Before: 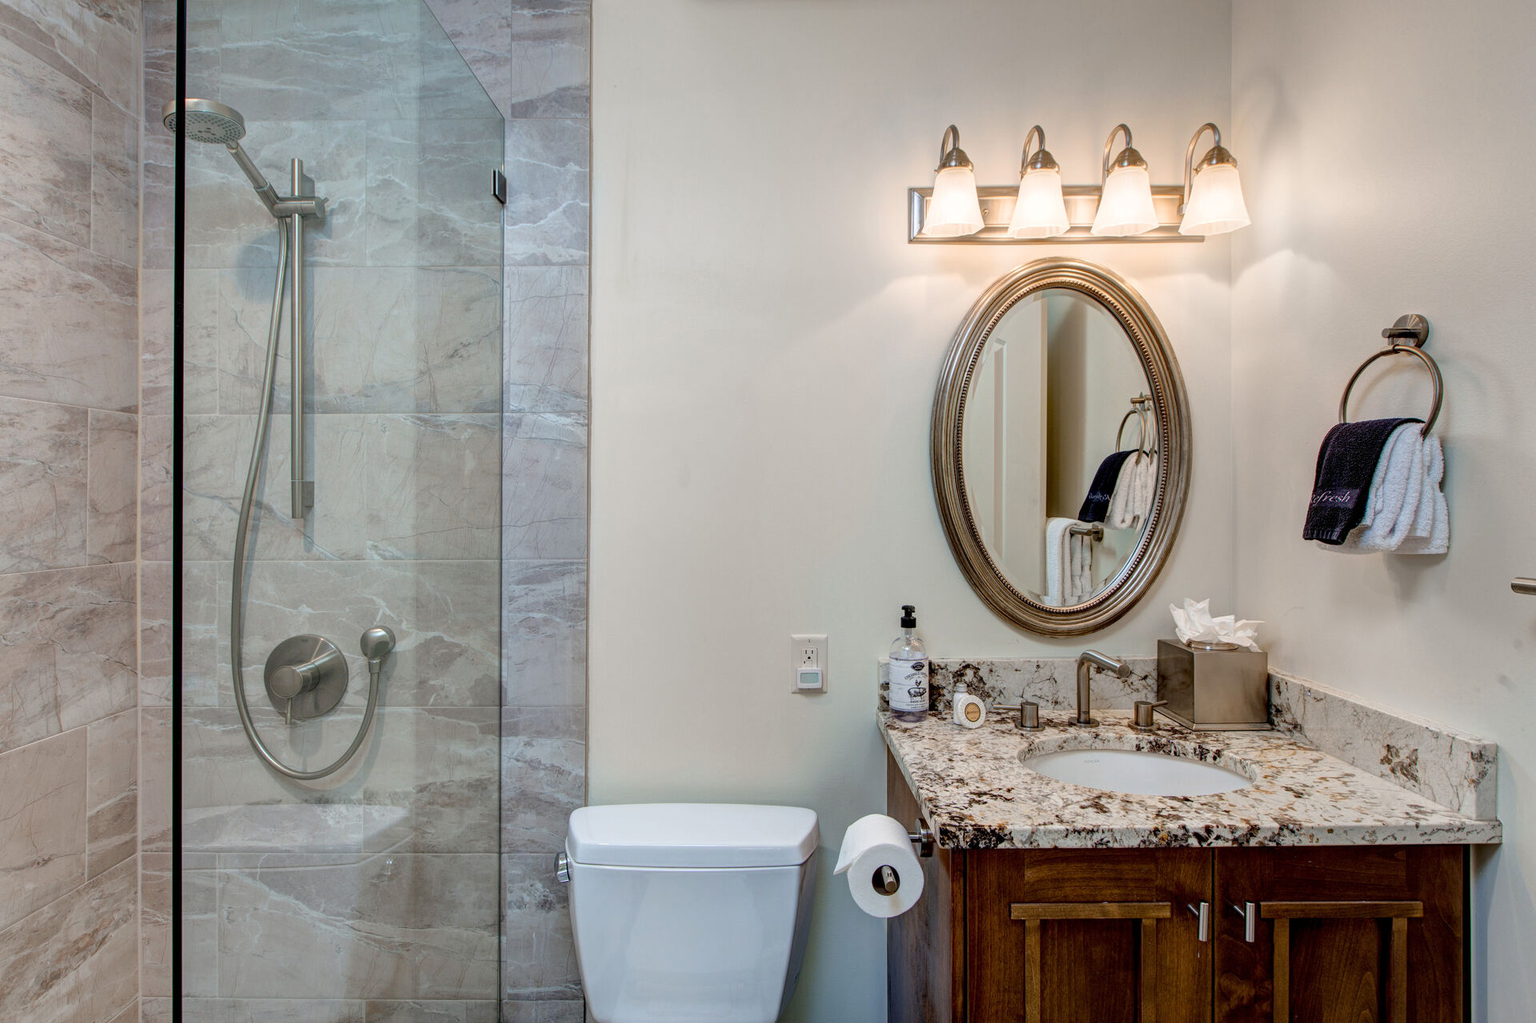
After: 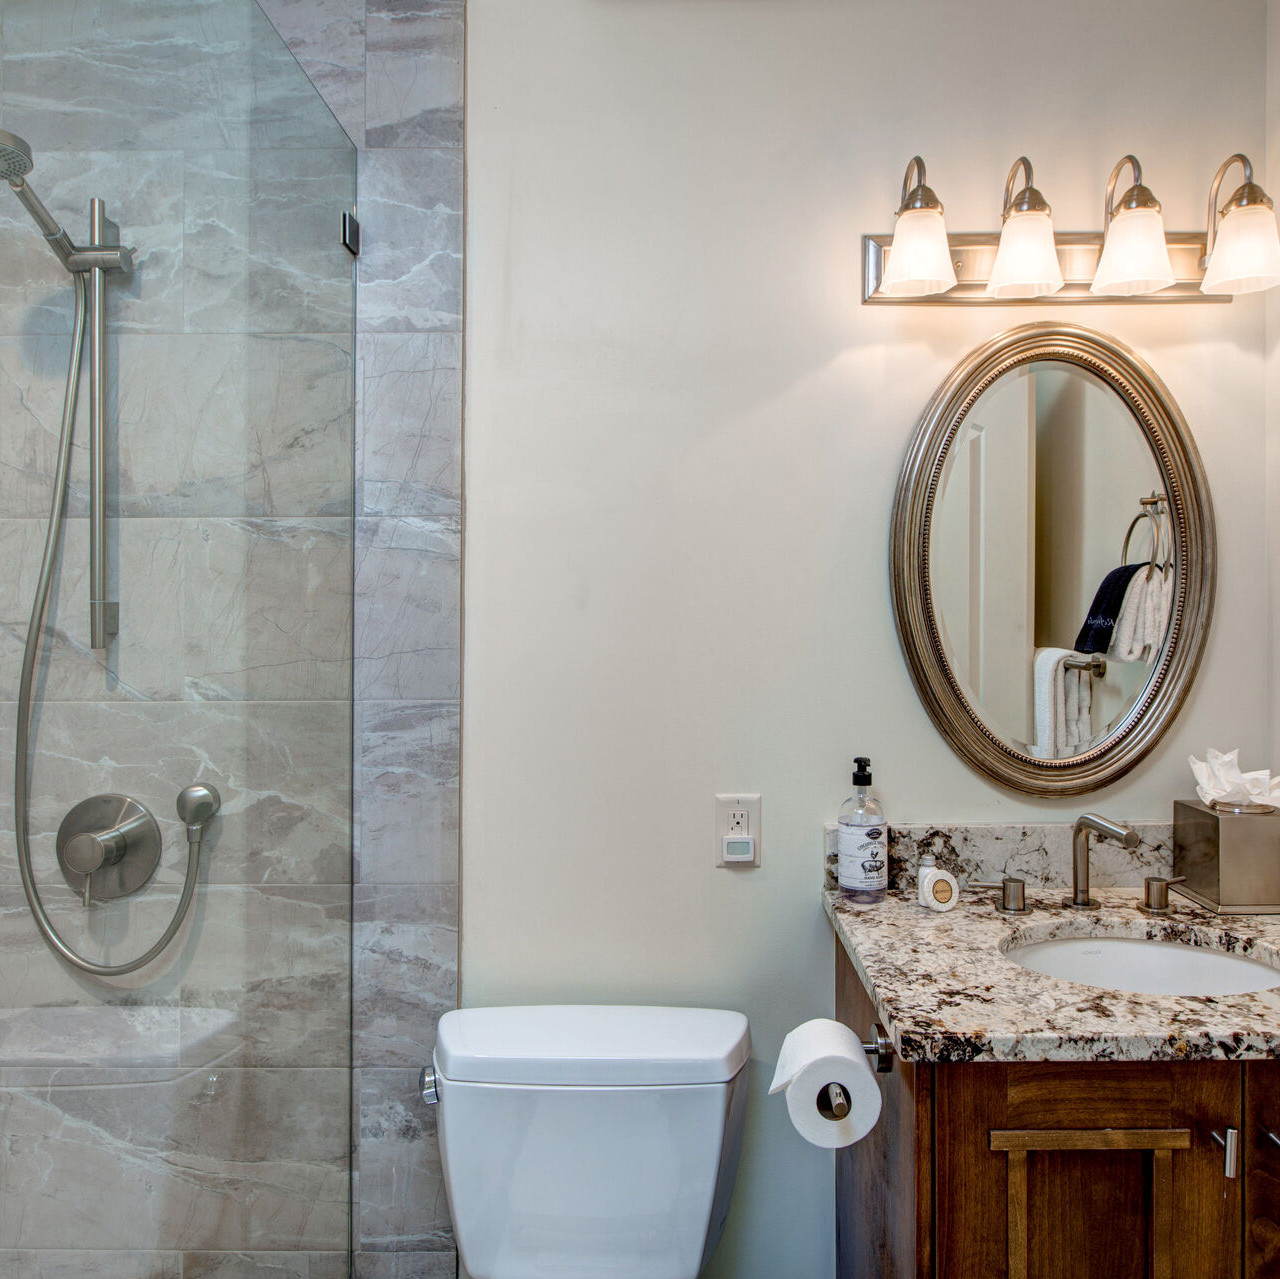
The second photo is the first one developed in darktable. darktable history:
exposure: compensate highlight preservation false
white balance: red 1, blue 1
local contrast: mode bilateral grid, contrast 15, coarseness 36, detail 105%, midtone range 0.2
crop and rotate: left 14.292%, right 19.041%
